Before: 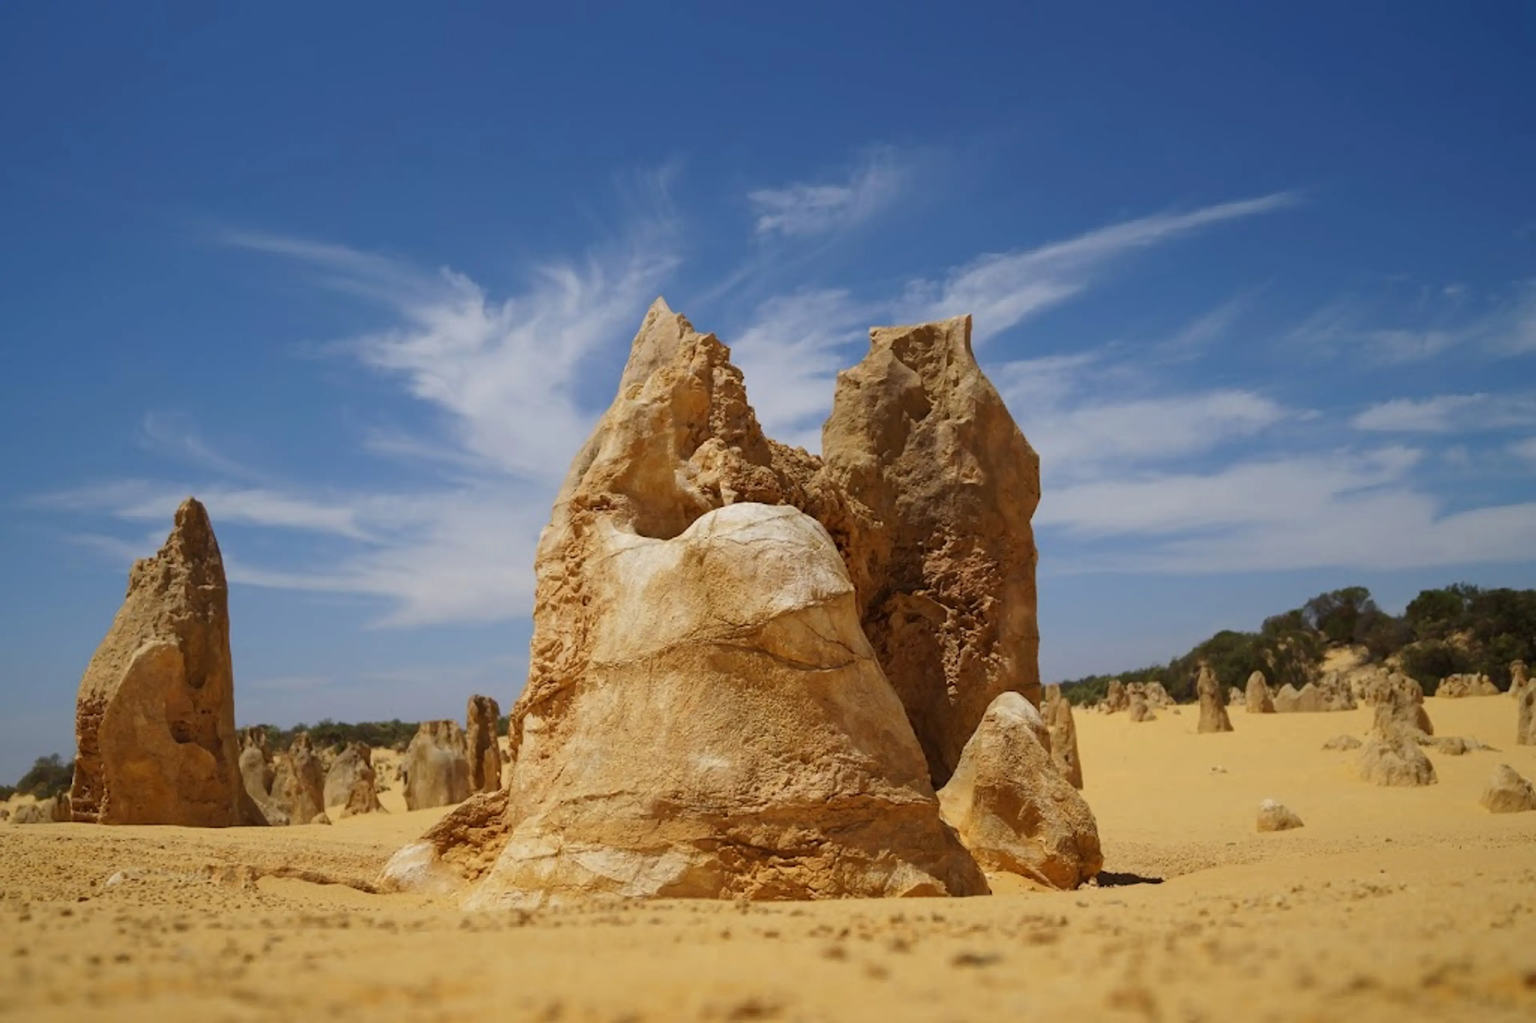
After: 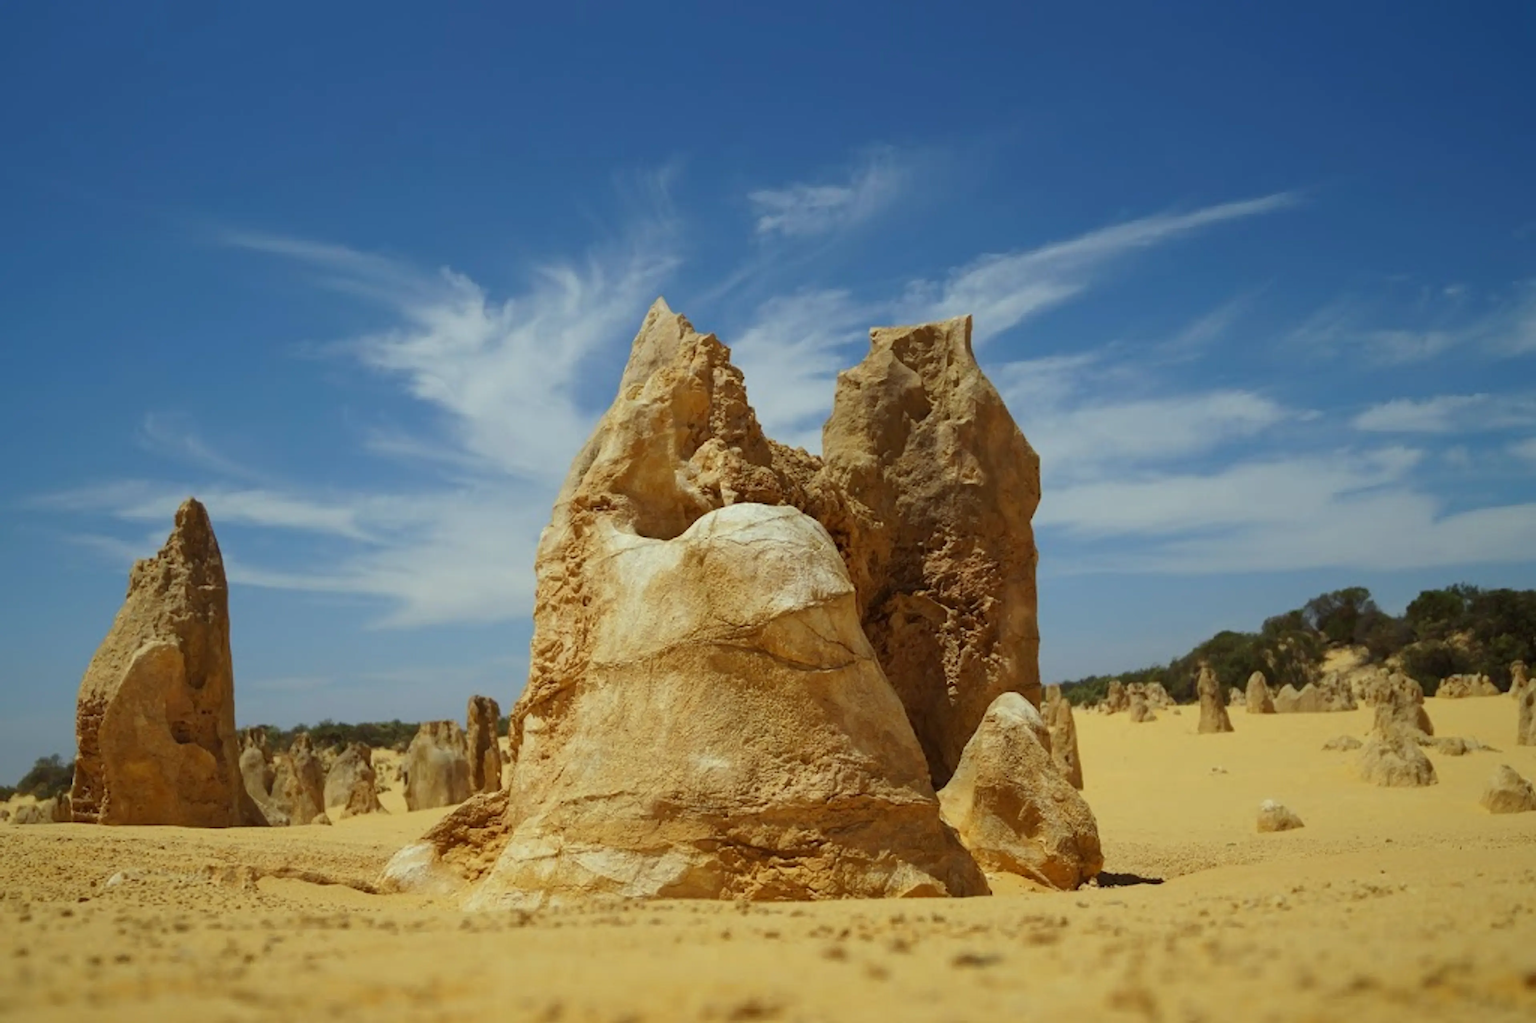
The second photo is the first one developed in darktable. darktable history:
color correction: highlights a* -8, highlights b* 3.1
shadows and highlights: radius 331.84, shadows 53.55, highlights -100, compress 94.63%, highlights color adjustment 73.23%, soften with gaussian
